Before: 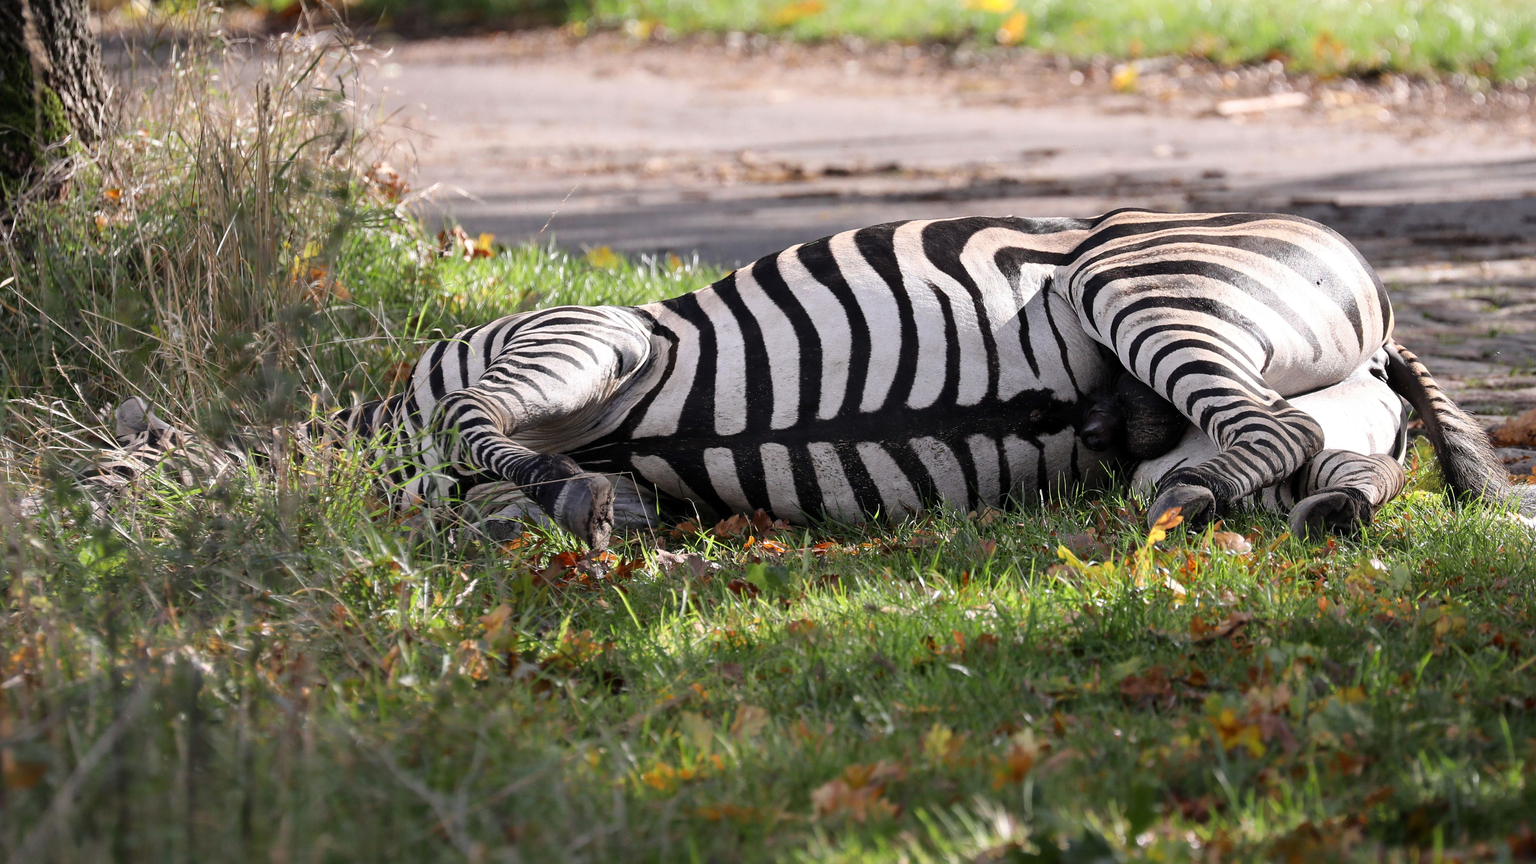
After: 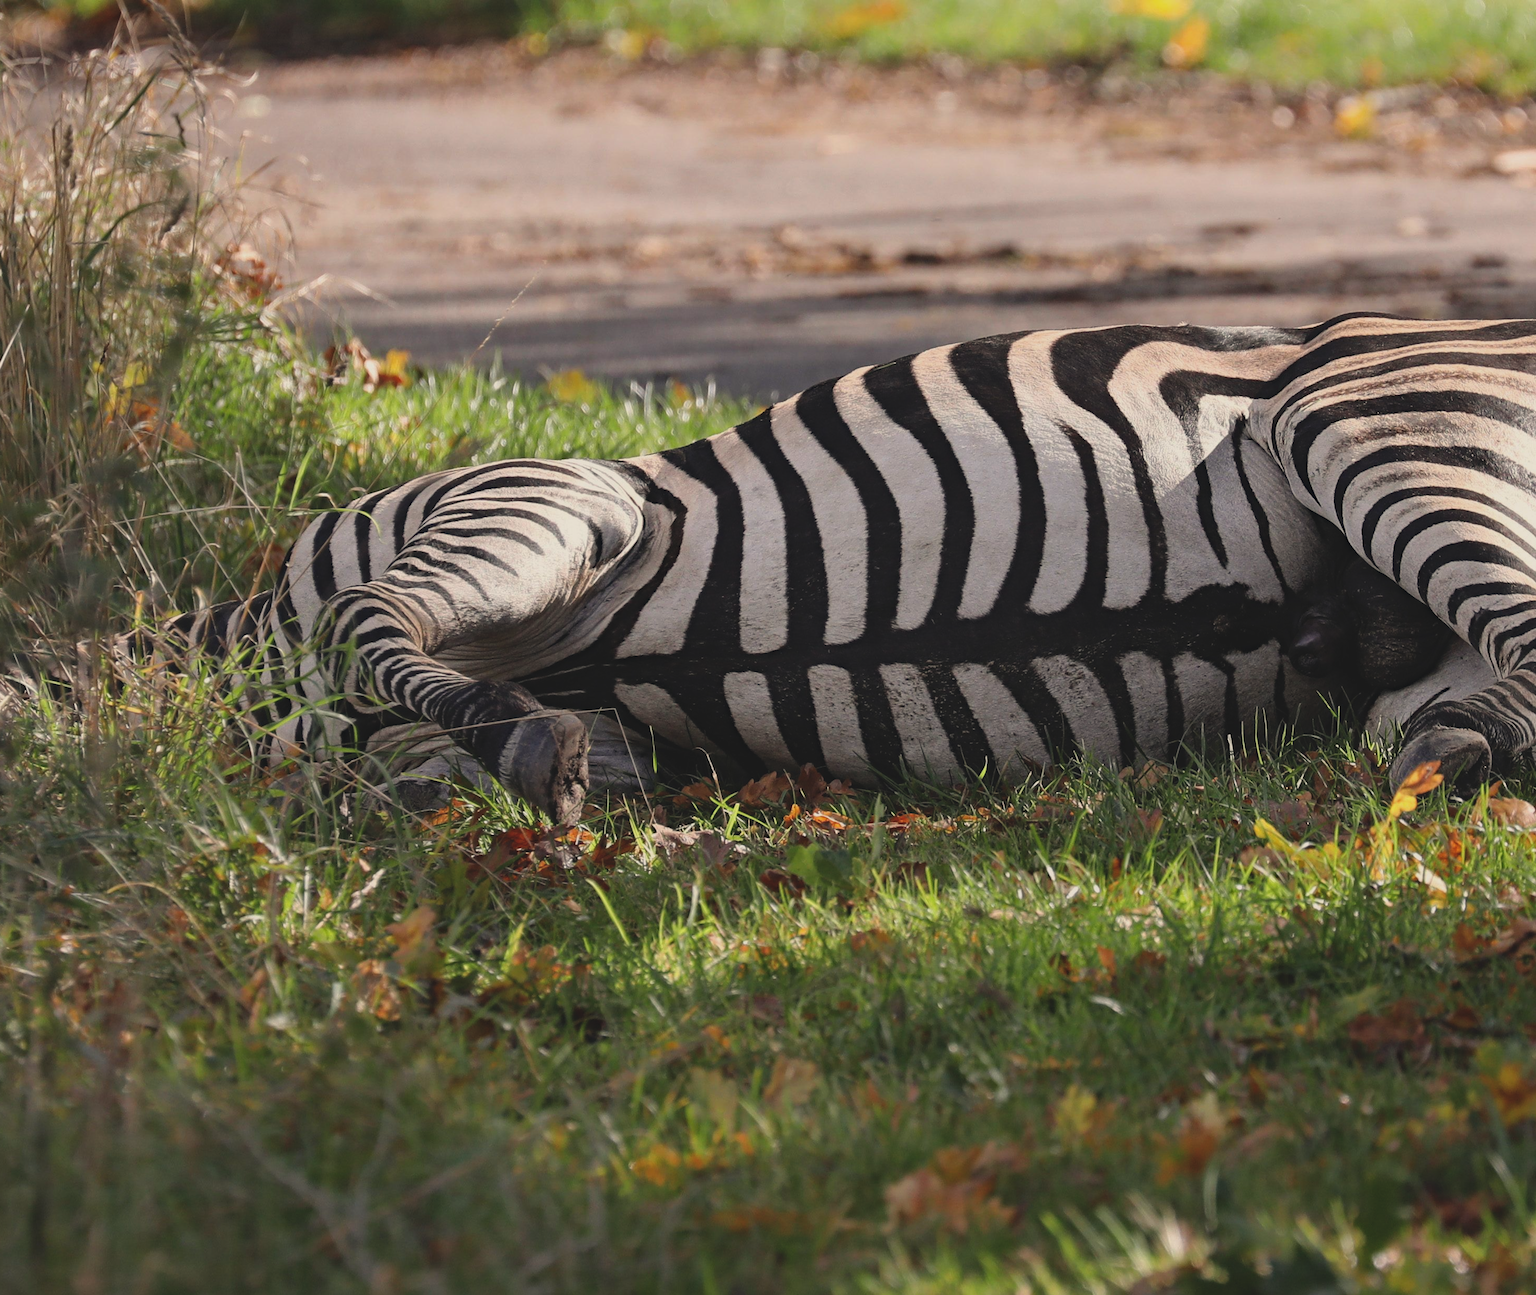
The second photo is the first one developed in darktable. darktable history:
exposure: black level correction -0.015, exposure -0.5 EV, compensate highlight preservation false
crop and rotate: left 14.436%, right 18.898%
haze removal: compatibility mode true, adaptive false
white balance: red 1.045, blue 0.932
